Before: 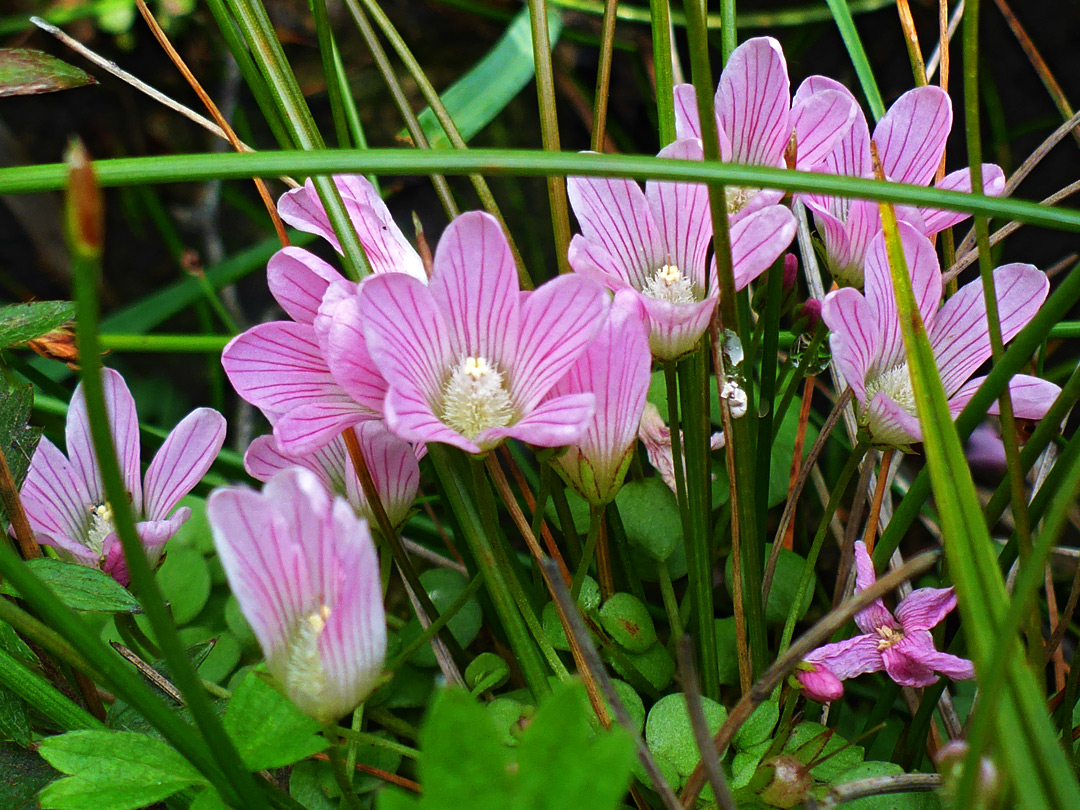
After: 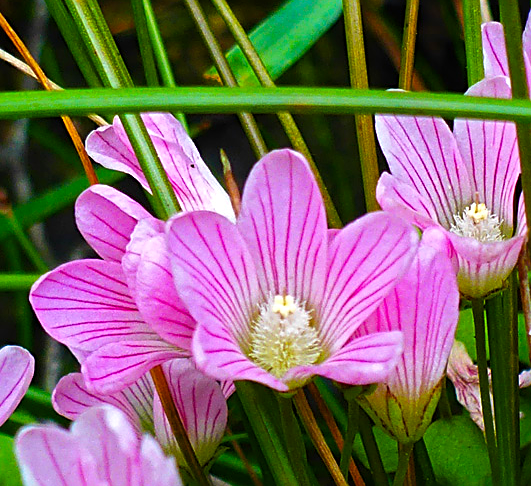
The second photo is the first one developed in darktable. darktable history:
color balance rgb: linear chroma grading › global chroma 42.003%, perceptual saturation grading › global saturation 0.728%, global vibrance 0.364%
sharpen: on, module defaults
tone equalizer: edges refinement/feathering 500, mask exposure compensation -1.57 EV, preserve details no
crop: left 17.814%, top 7.75%, right 32.945%, bottom 32.132%
